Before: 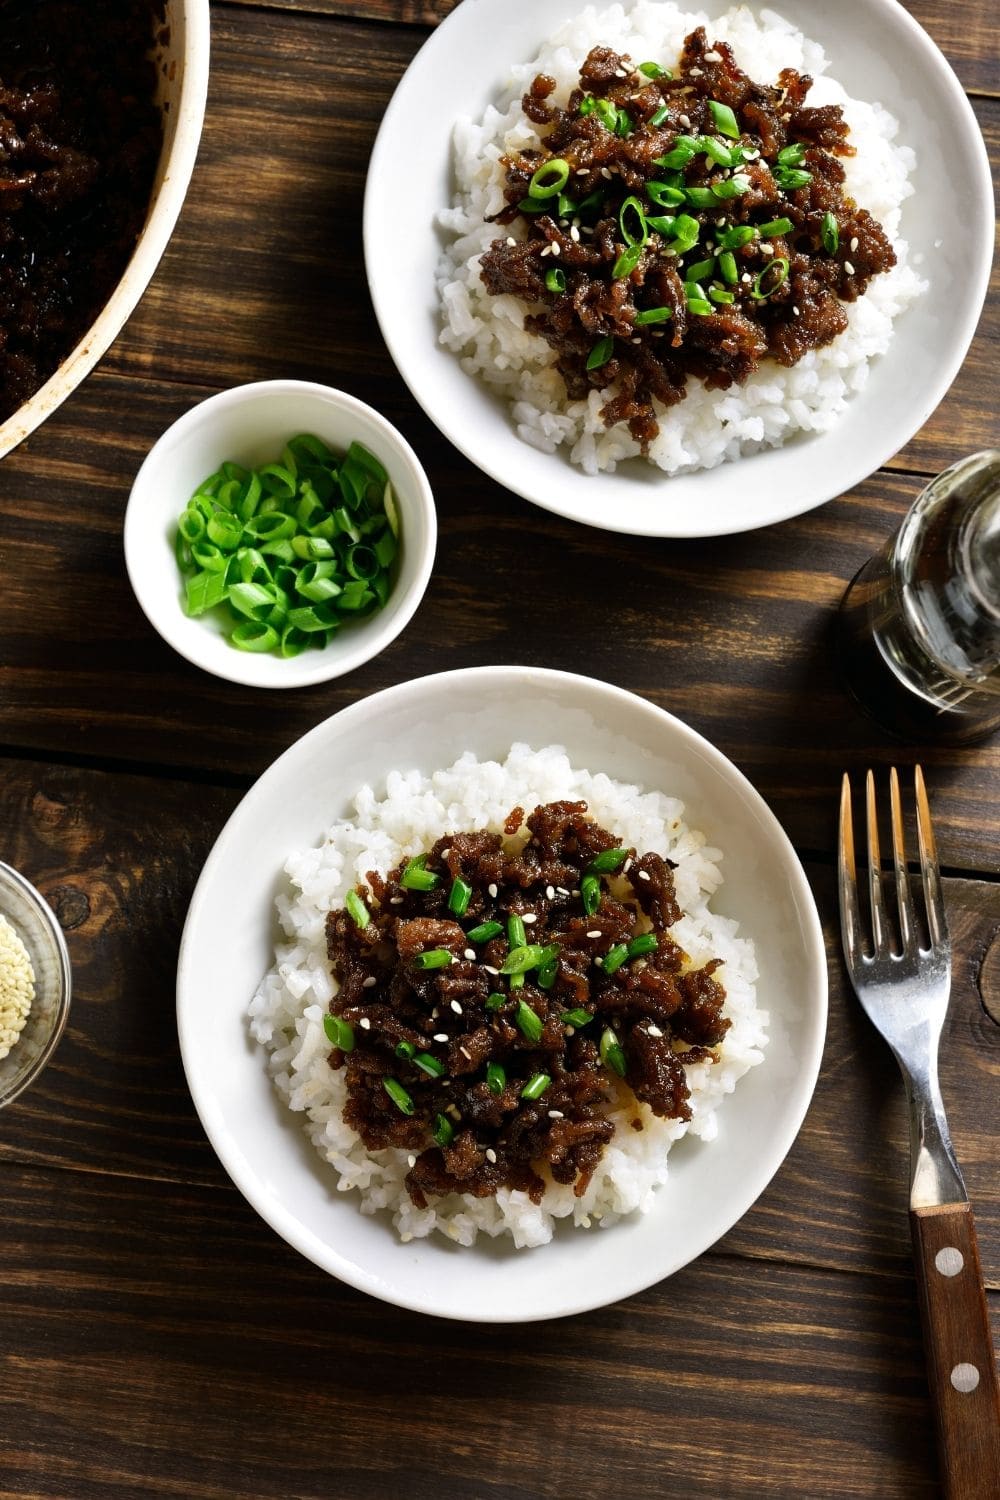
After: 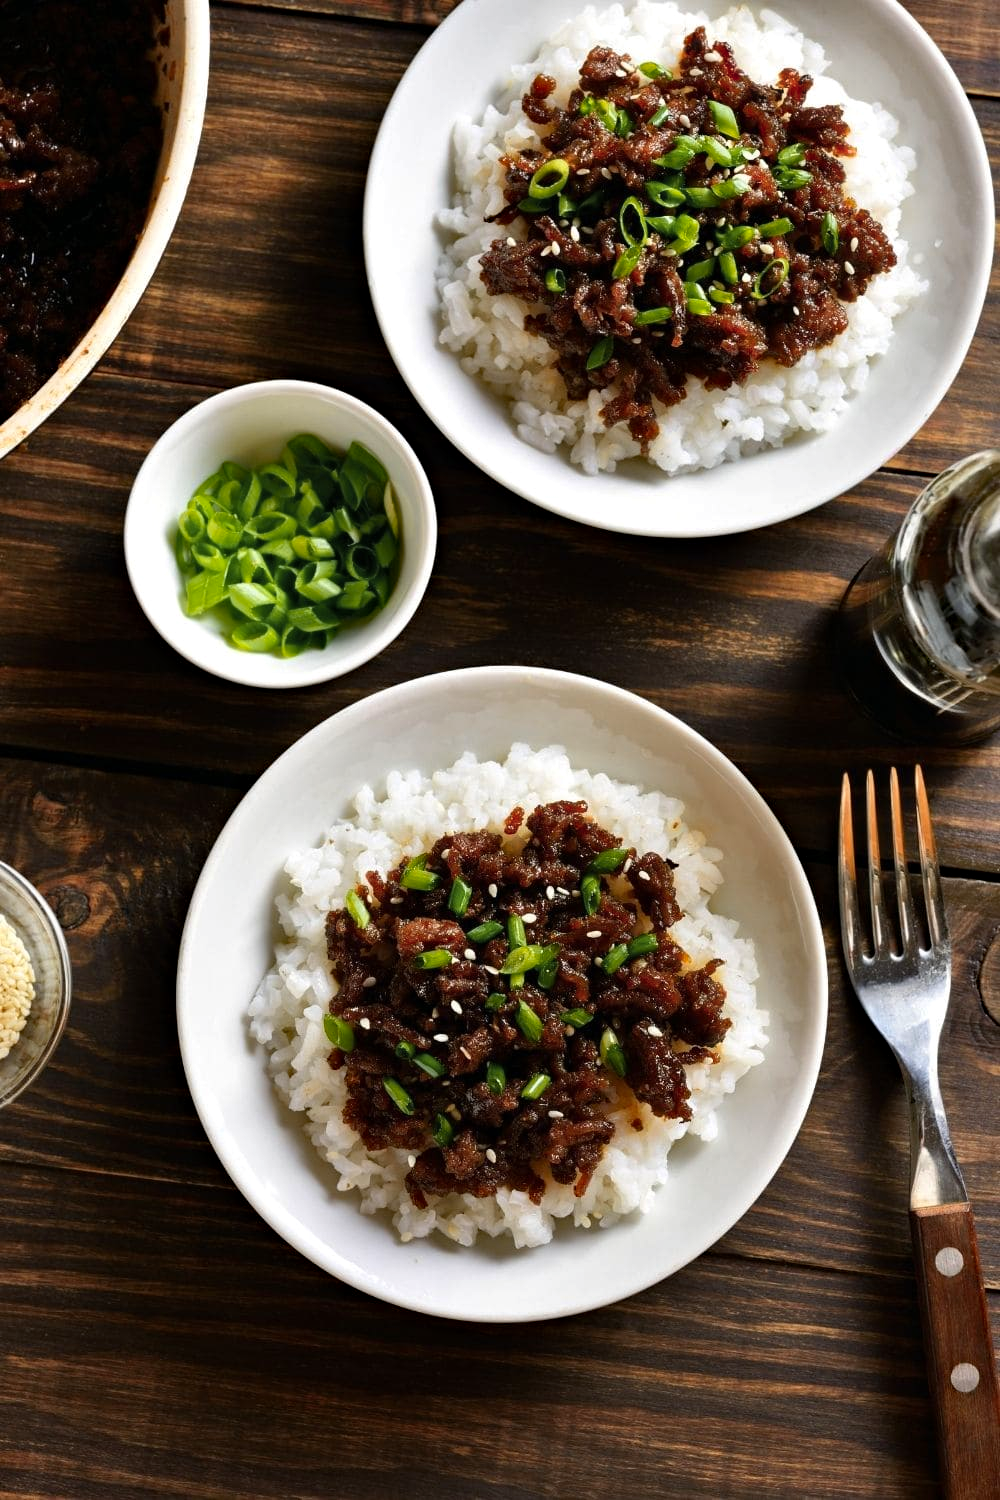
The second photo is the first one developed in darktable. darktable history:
haze removal: compatibility mode true, adaptive false
color zones: curves: ch1 [(0.309, 0.524) (0.41, 0.329) (0.508, 0.509)]; ch2 [(0.25, 0.457) (0.75, 0.5)]
